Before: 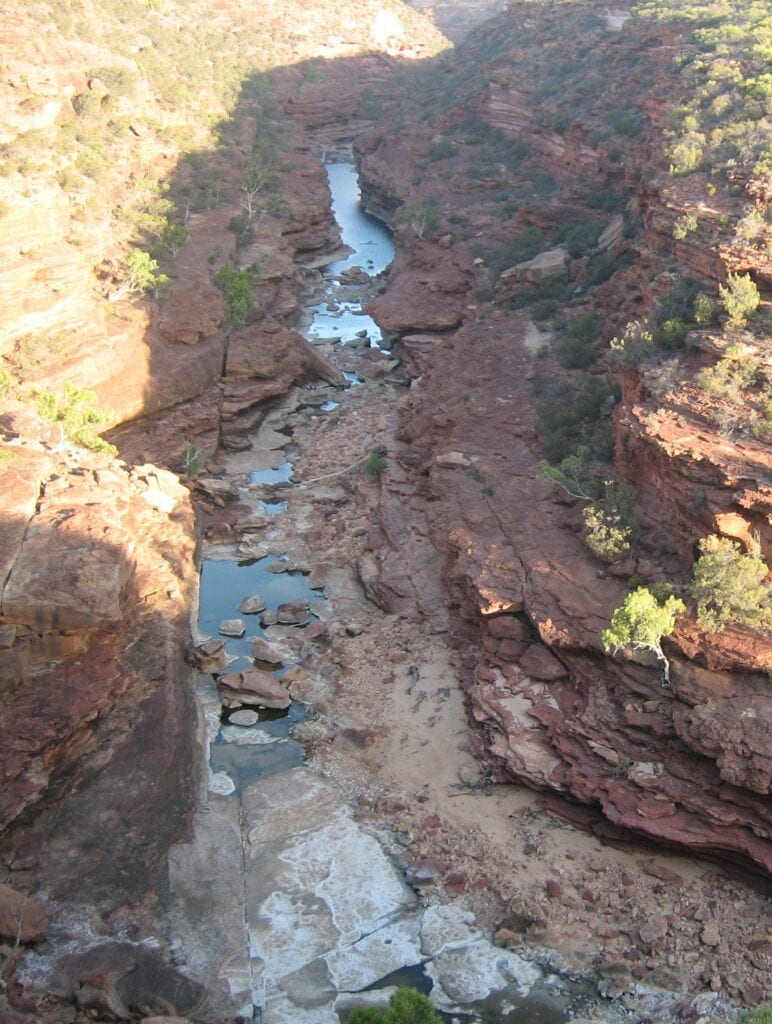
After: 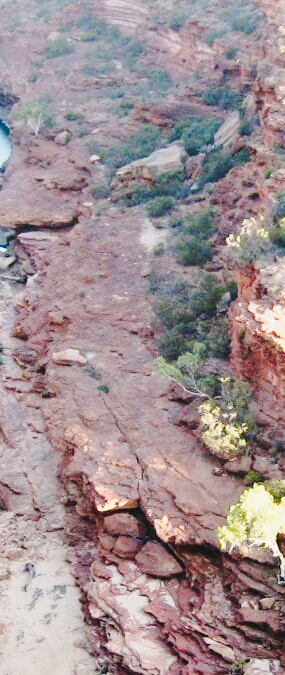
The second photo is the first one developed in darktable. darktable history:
base curve: curves: ch0 [(0, 0) (0.028, 0.03) (0.121, 0.232) (0.46, 0.748) (0.859, 0.968) (1, 1)], preserve colors none
tone curve: curves: ch0 [(0.003, 0.023) (0.071, 0.052) (0.236, 0.197) (0.466, 0.557) (0.644, 0.748) (0.803, 0.88) (0.994, 0.968)]; ch1 [(0, 0) (0.262, 0.227) (0.417, 0.386) (0.469, 0.467) (0.502, 0.498) (0.528, 0.53) (0.573, 0.57) (0.605, 0.621) (0.644, 0.671) (0.686, 0.728) (0.994, 0.987)]; ch2 [(0, 0) (0.262, 0.188) (0.385, 0.353) (0.427, 0.424) (0.495, 0.493) (0.515, 0.534) (0.547, 0.556) (0.589, 0.613) (0.644, 0.748) (1, 1)], preserve colors none
shadows and highlights: shadows 36.16, highlights -27.1, soften with gaussian
tone equalizer: on, module defaults
crop and rotate: left 49.858%, top 10.145%, right 13.168%, bottom 23.884%
exposure: compensate exposure bias true, compensate highlight preservation false
